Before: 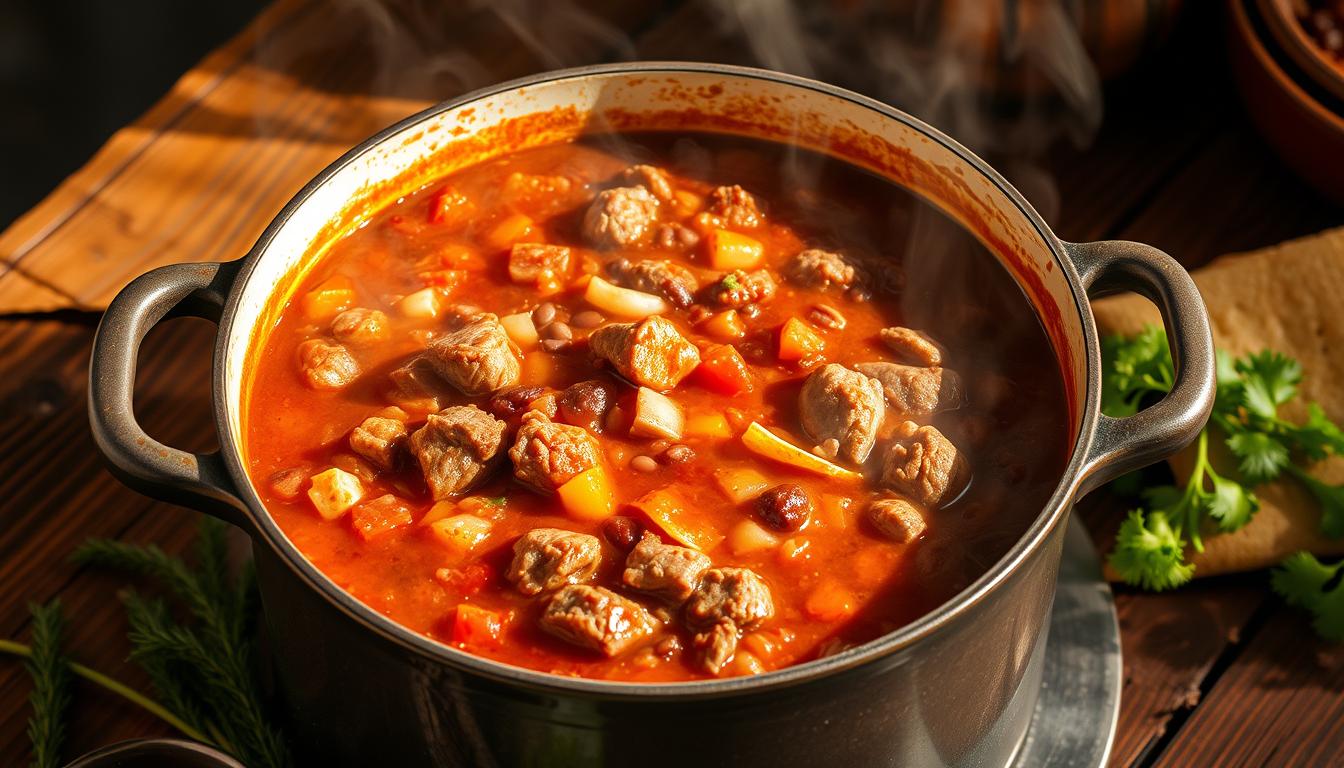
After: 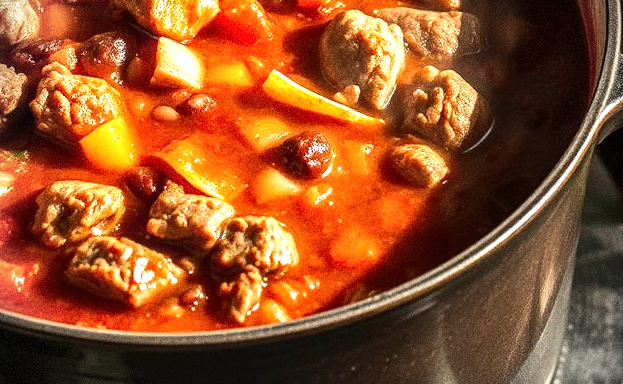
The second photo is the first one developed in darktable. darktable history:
vignetting: dithering 8-bit output, unbound false
rotate and perspective: rotation -1.17°, automatic cropping off
crop: left 35.976%, top 45.819%, right 18.162%, bottom 5.807%
tone equalizer: -8 EV -0.75 EV, -7 EV -0.7 EV, -6 EV -0.6 EV, -5 EV -0.4 EV, -3 EV 0.4 EV, -2 EV 0.6 EV, -1 EV 0.7 EV, +0 EV 0.75 EV, edges refinement/feathering 500, mask exposure compensation -1.57 EV, preserve details no
grain: coarseness 0.09 ISO, strength 40%
local contrast: on, module defaults
